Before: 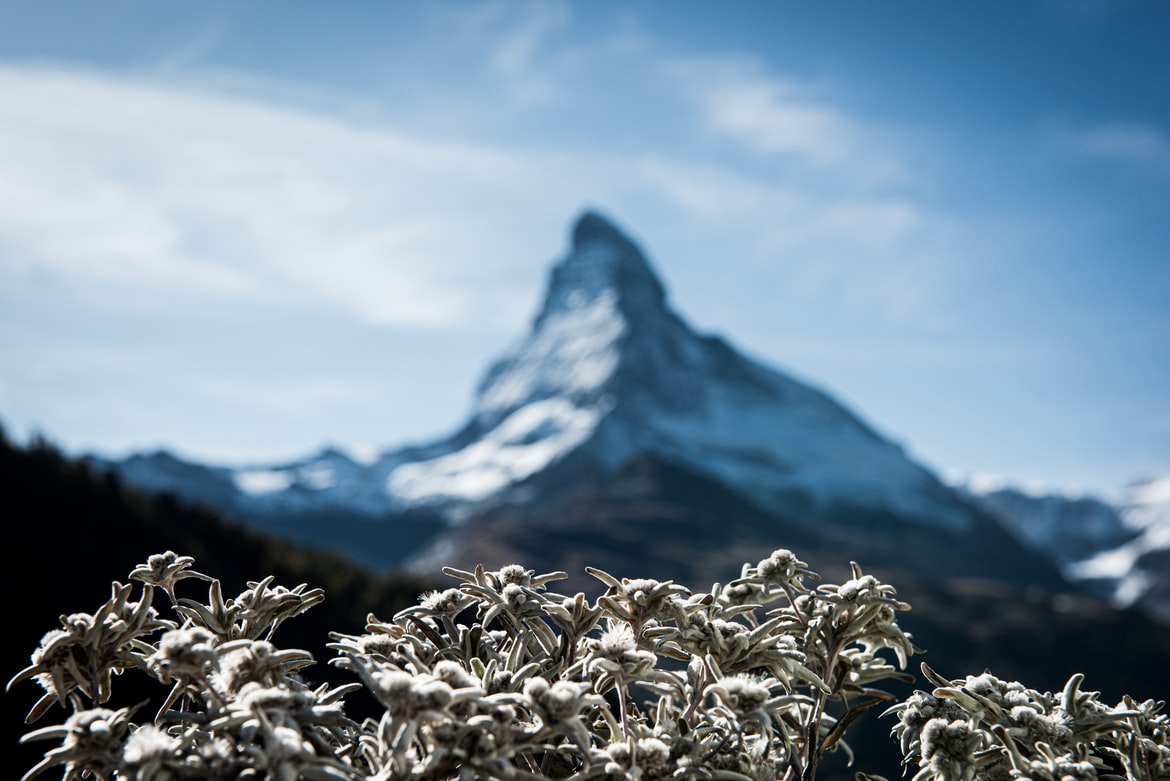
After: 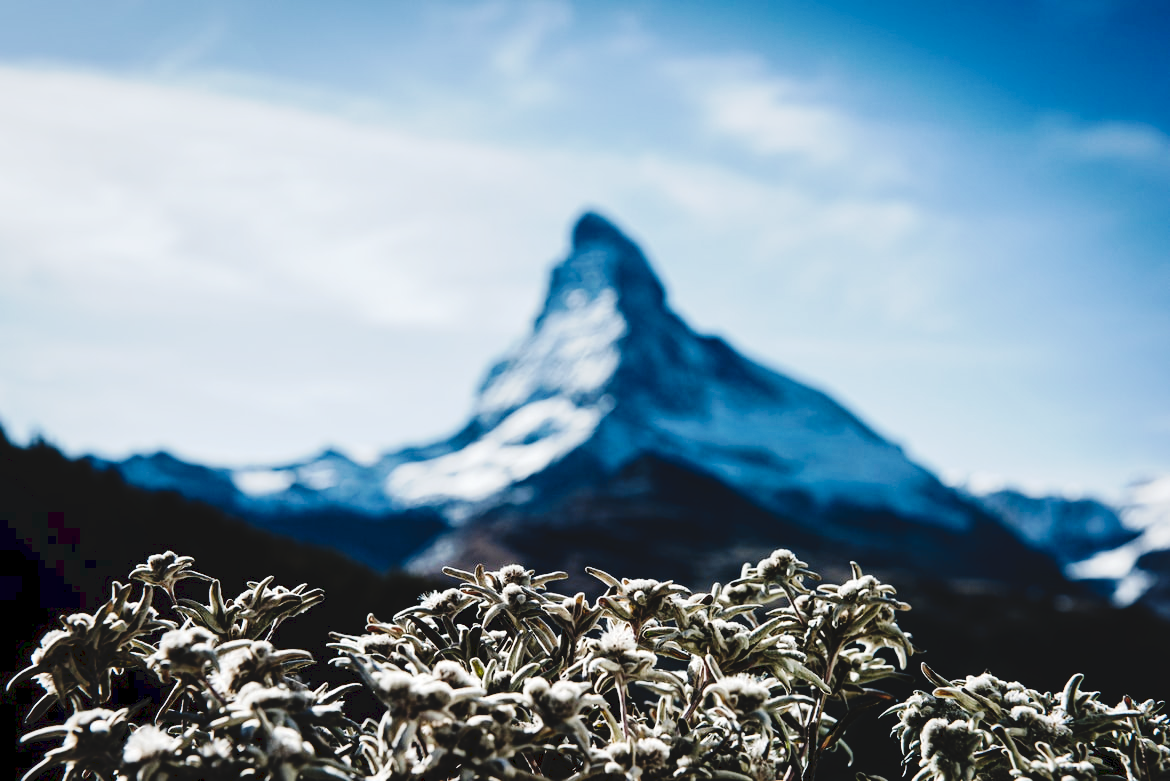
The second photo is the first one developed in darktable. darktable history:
local contrast: mode bilateral grid, contrast 20, coarseness 50, detail 120%, midtone range 0.2
tone curve: curves: ch0 [(0, 0) (0.003, 0.075) (0.011, 0.079) (0.025, 0.079) (0.044, 0.082) (0.069, 0.085) (0.1, 0.089) (0.136, 0.096) (0.177, 0.105) (0.224, 0.14) (0.277, 0.202) (0.335, 0.304) (0.399, 0.417) (0.468, 0.521) (0.543, 0.636) (0.623, 0.726) (0.709, 0.801) (0.801, 0.878) (0.898, 0.927) (1, 1)], preserve colors none
